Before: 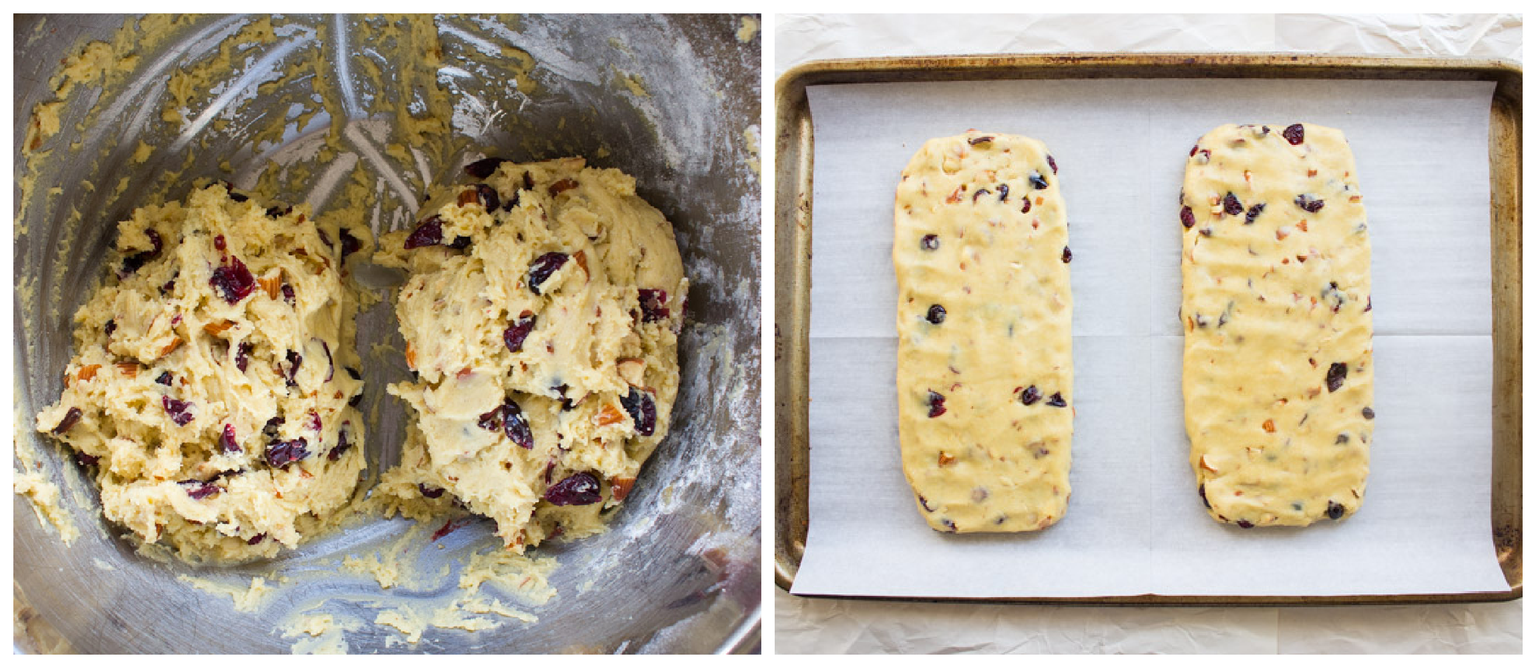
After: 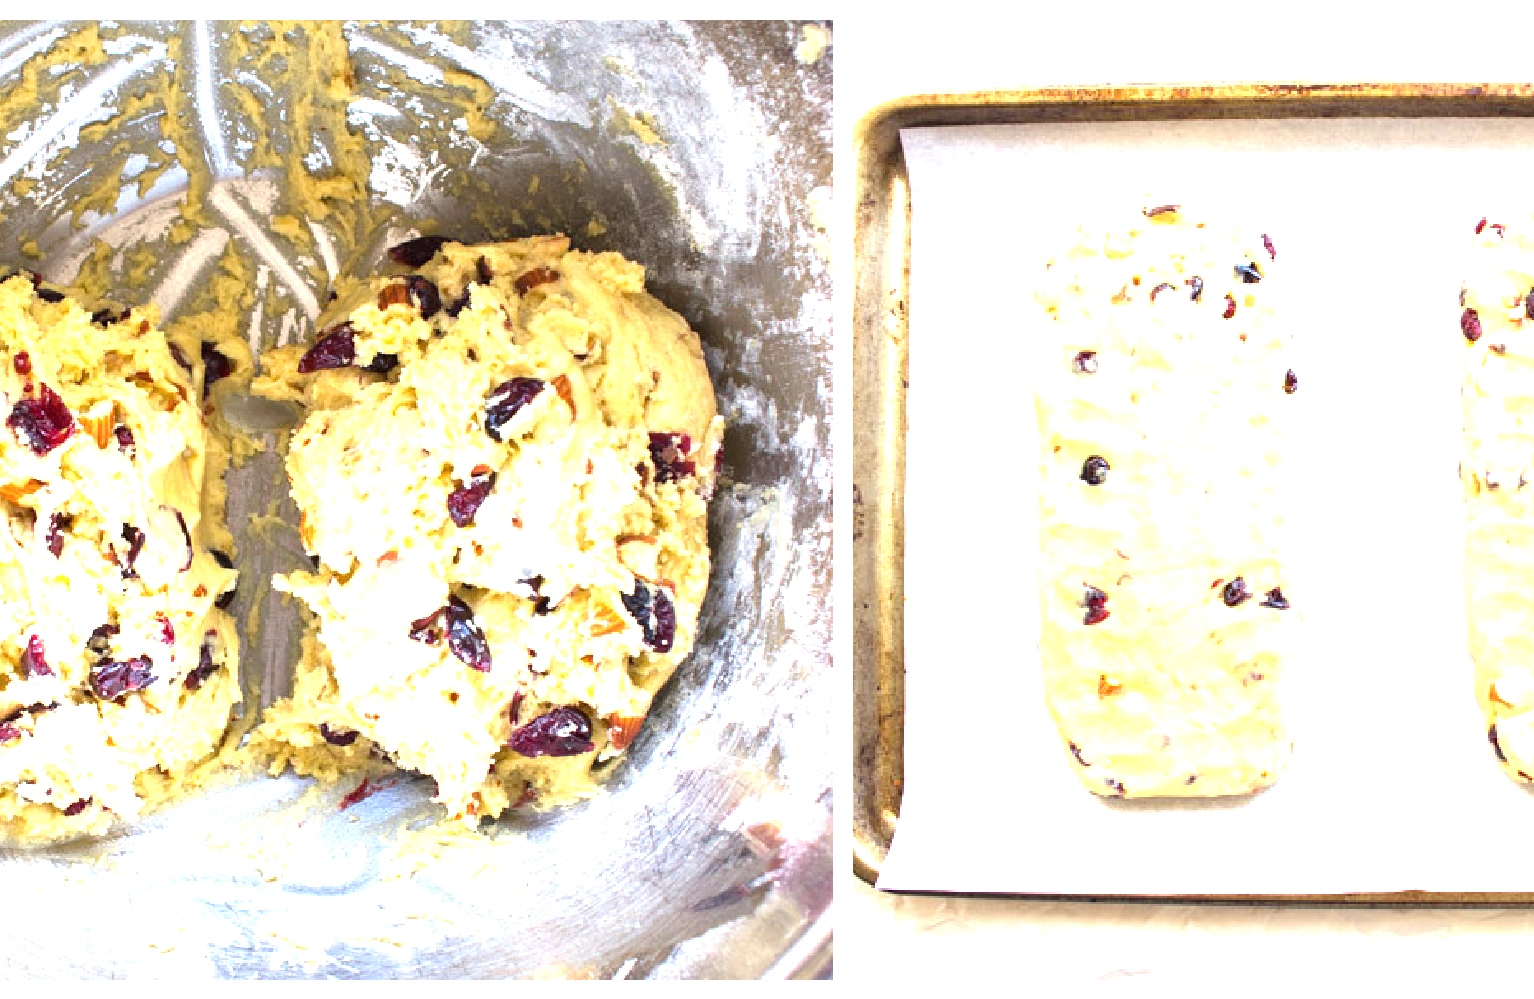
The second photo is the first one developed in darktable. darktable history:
crop and rotate: left 13.383%, right 19.89%
exposure: black level correction 0, exposure 1.679 EV, compensate highlight preservation false
color calibration: illuminant same as pipeline (D50), adaptation XYZ, x 0.346, y 0.358, temperature 5013.76 K, clip negative RGB from gamut false
